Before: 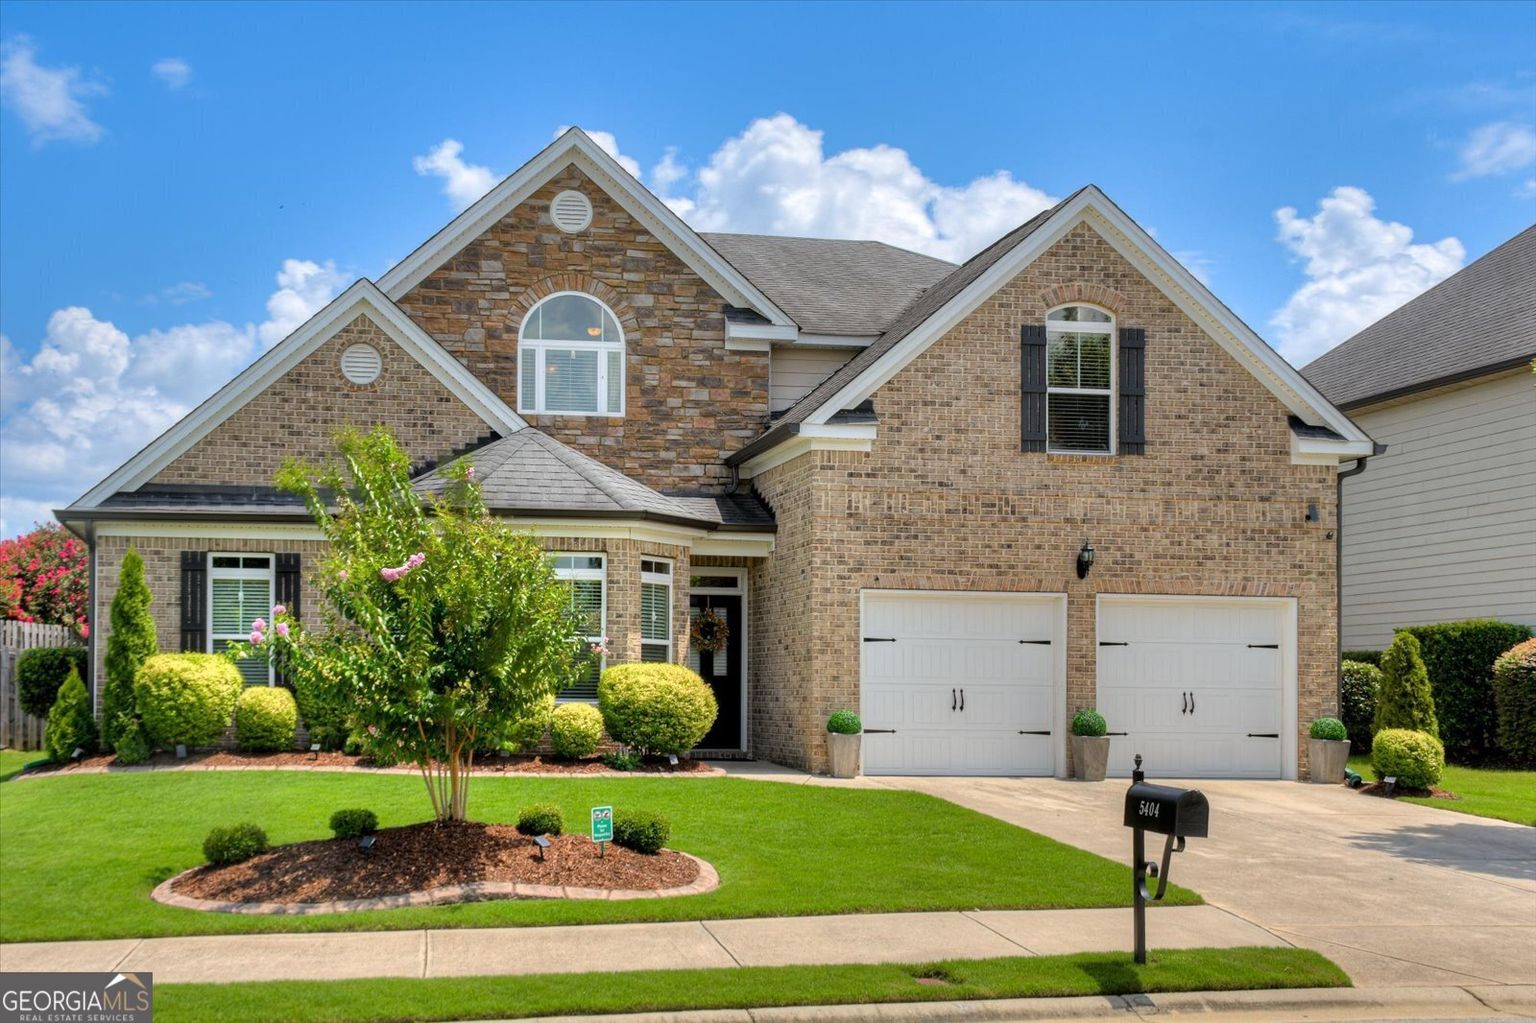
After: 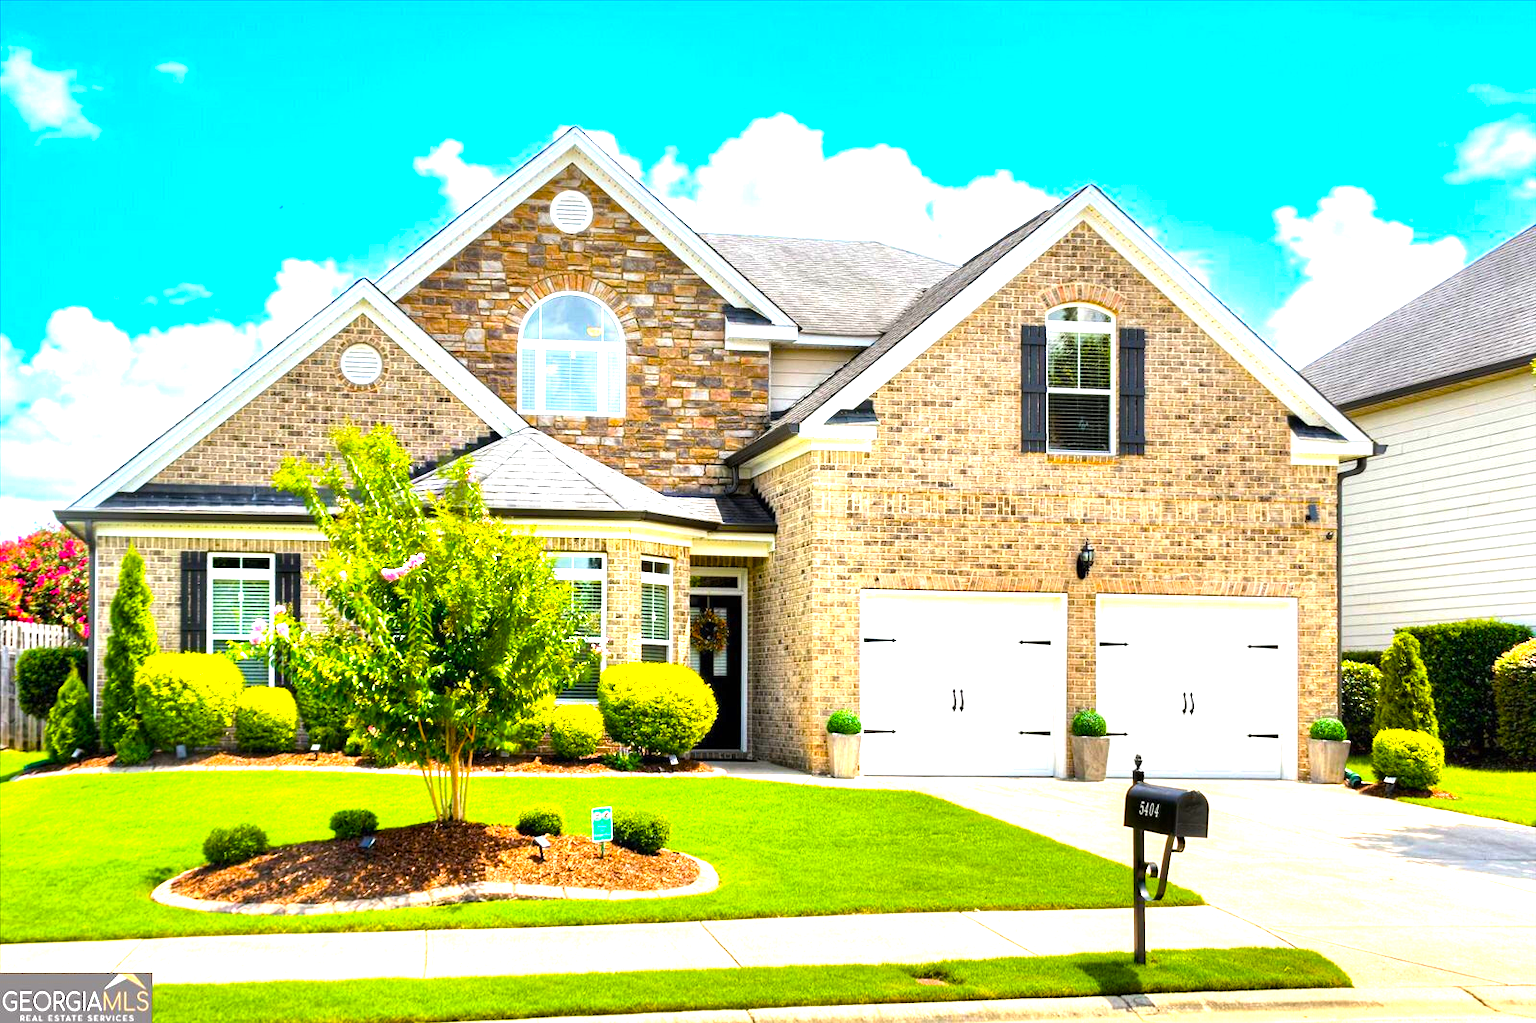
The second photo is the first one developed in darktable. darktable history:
color balance rgb: linear chroma grading › global chroma 9%, perceptual saturation grading › global saturation 36%, perceptual saturation grading › shadows 35%, perceptual brilliance grading › global brilliance 15%, perceptual brilliance grading › shadows -35%, global vibrance 15%
exposure: black level correction 0, exposure 1.2 EV, compensate highlight preservation false
